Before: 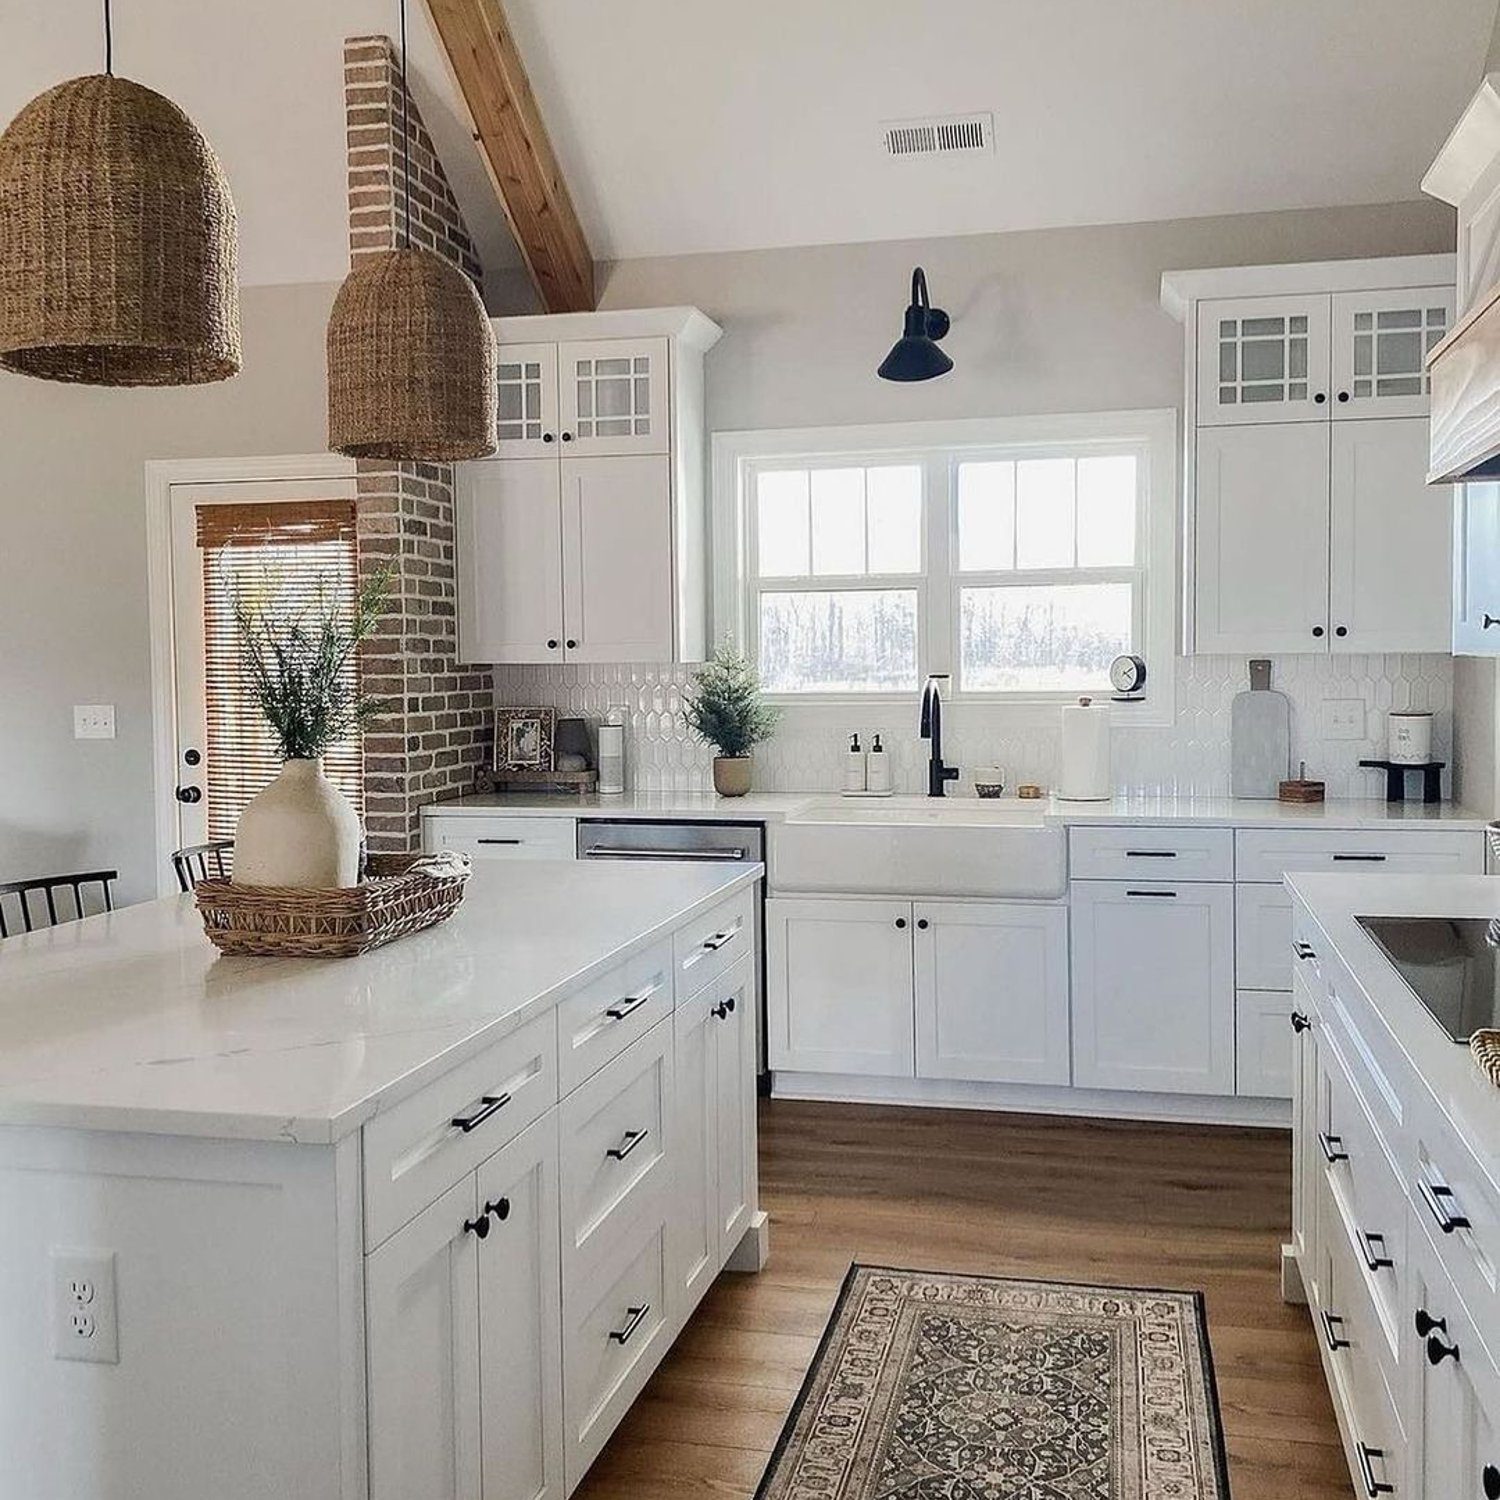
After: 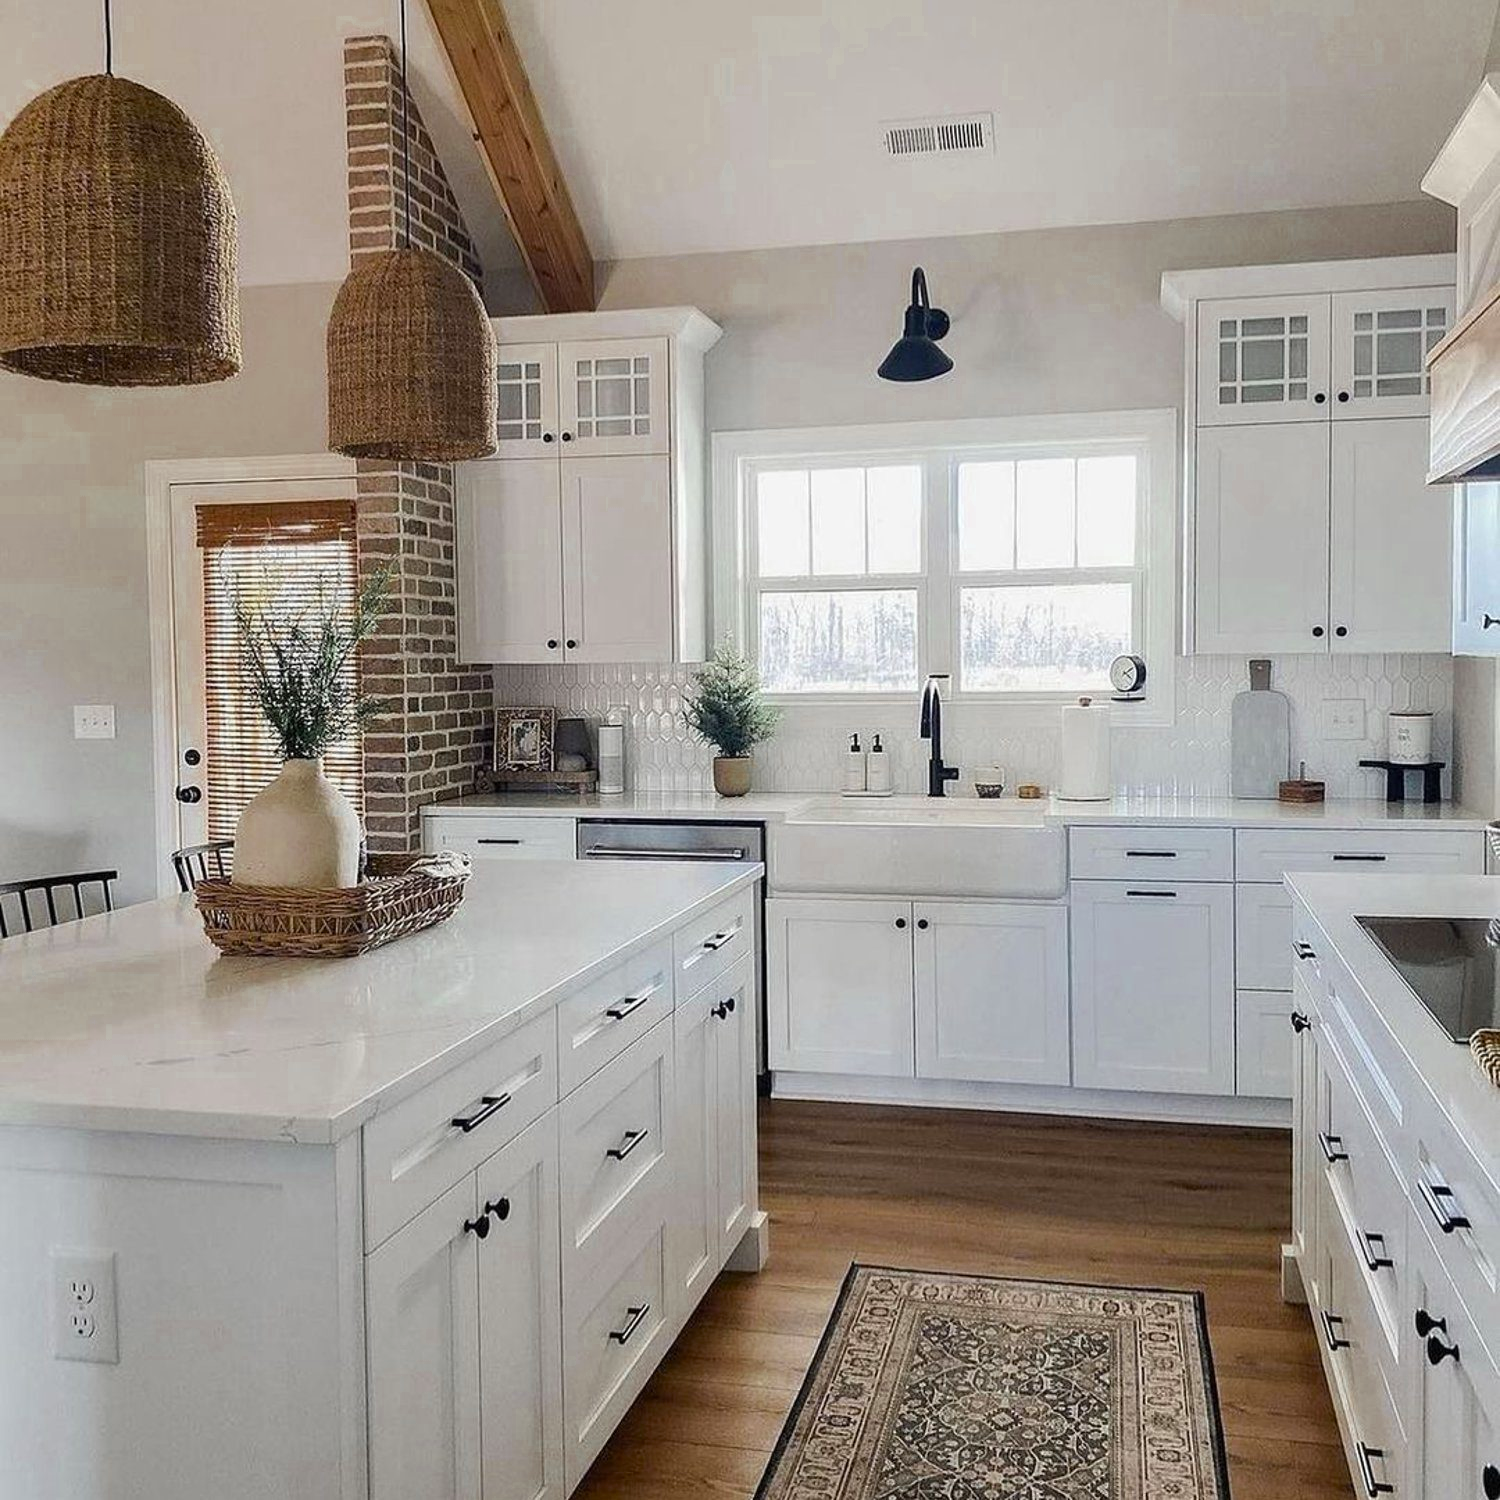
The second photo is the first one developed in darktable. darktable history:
color zones: curves: ch0 [(0.11, 0.396) (0.195, 0.36) (0.25, 0.5) (0.303, 0.412) (0.357, 0.544) (0.75, 0.5) (0.967, 0.328)]; ch1 [(0, 0.468) (0.112, 0.512) (0.202, 0.6) (0.25, 0.5) (0.307, 0.352) (0.357, 0.544) (0.75, 0.5) (0.963, 0.524)]
